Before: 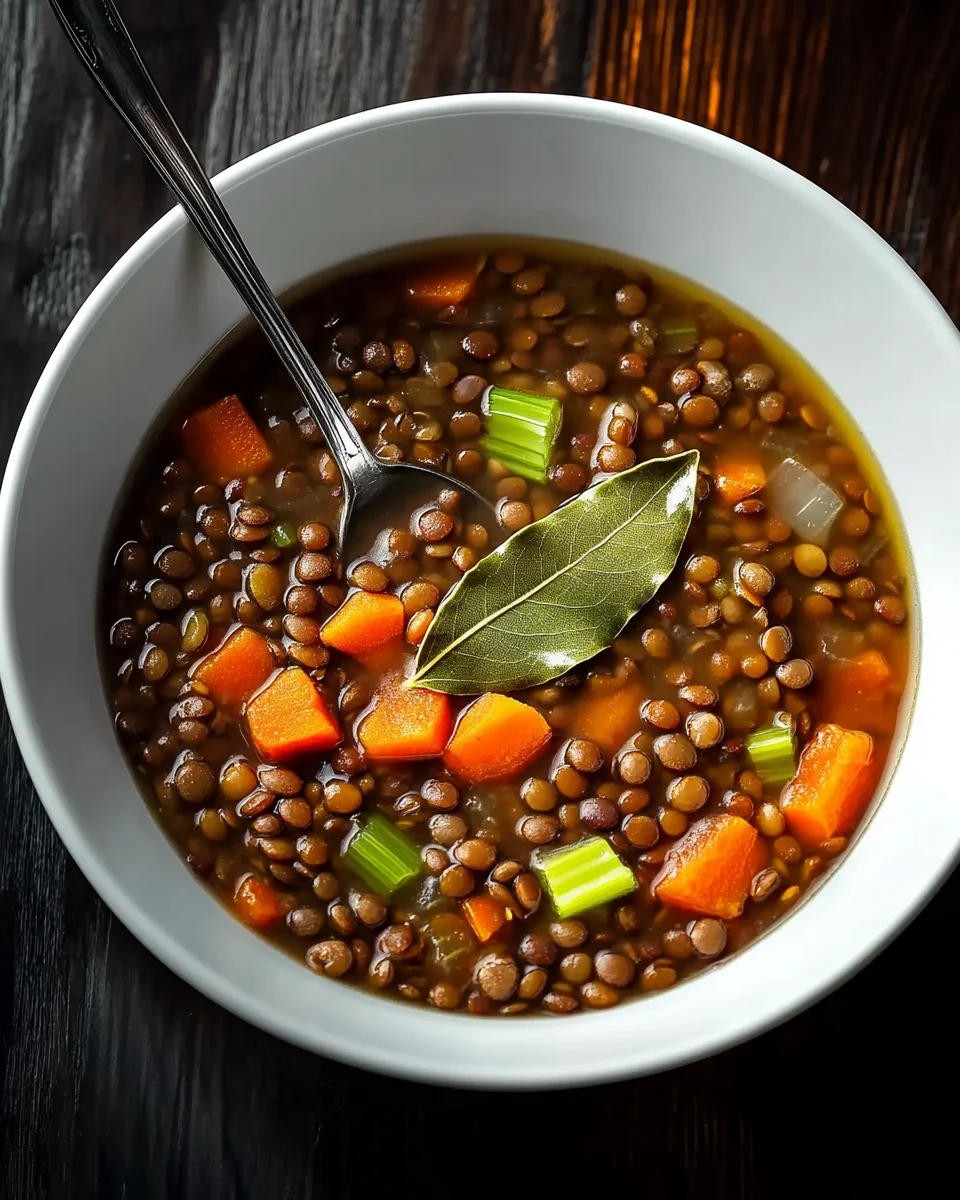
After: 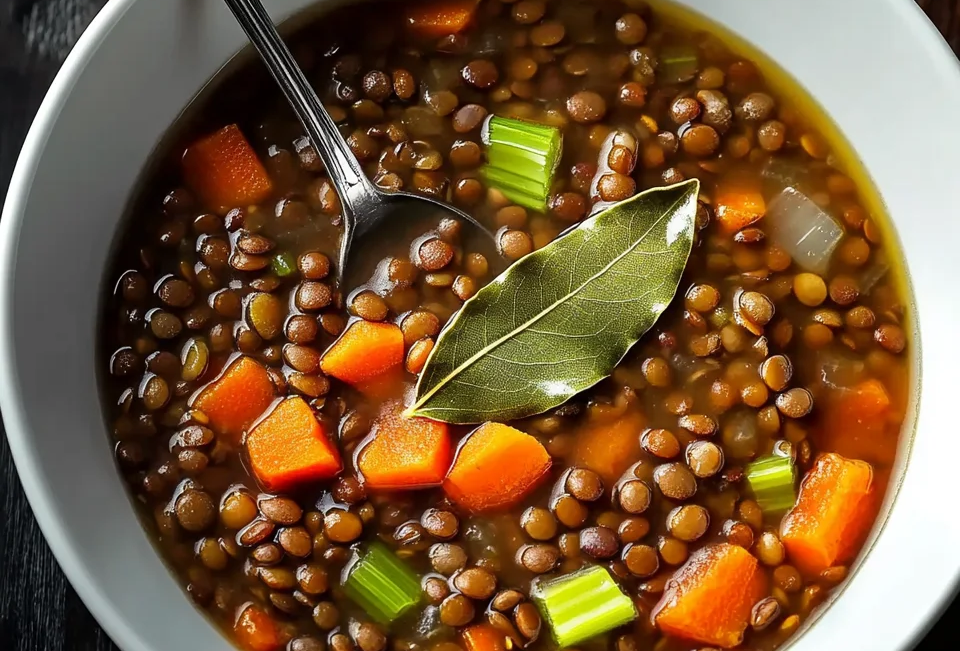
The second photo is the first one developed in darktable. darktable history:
crop and rotate: top 22.596%, bottom 23.085%
